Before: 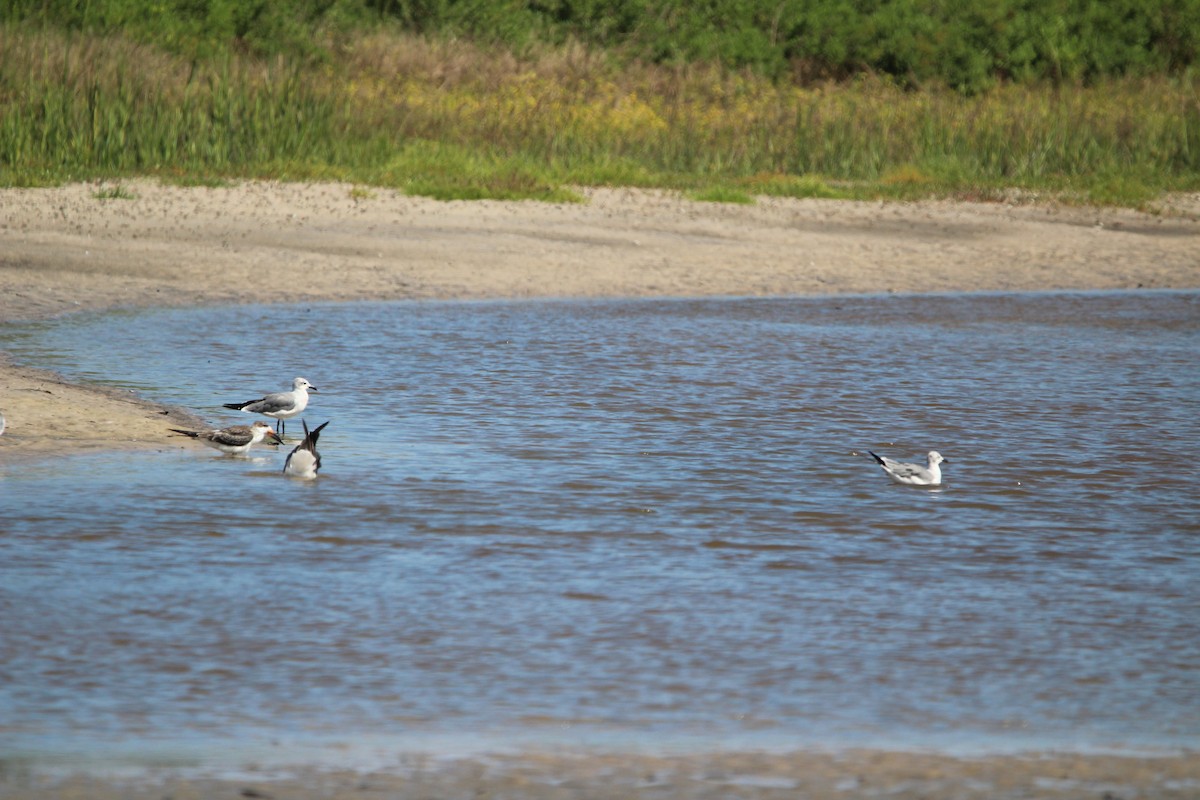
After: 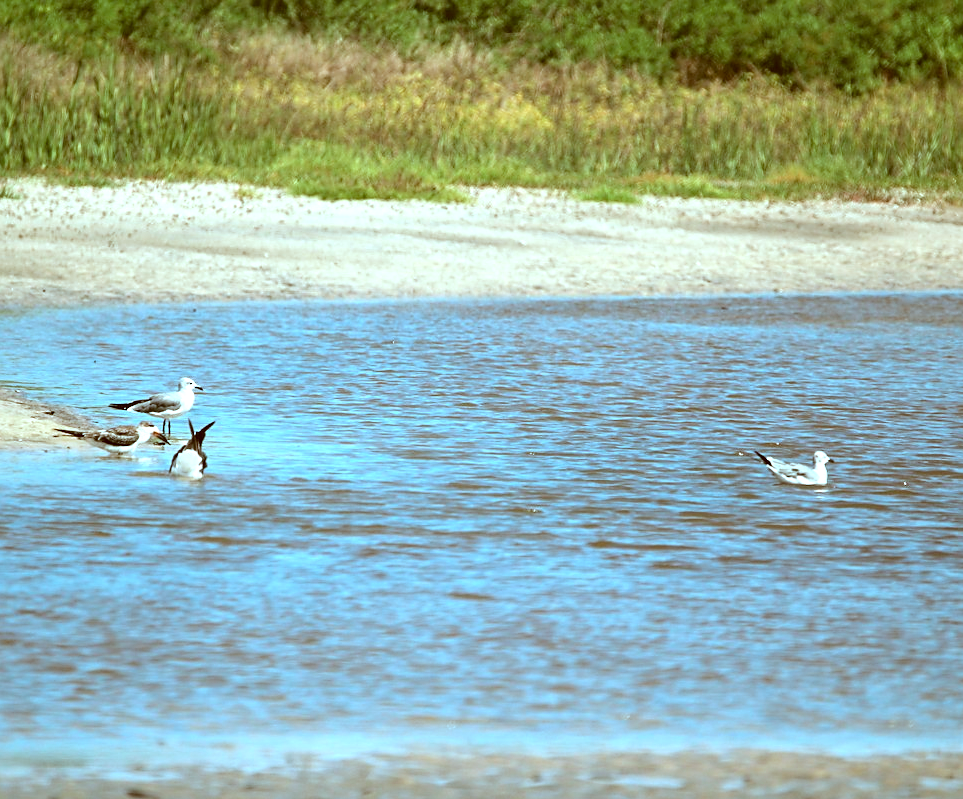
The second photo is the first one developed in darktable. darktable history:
exposure: exposure 0.611 EV, compensate exposure bias true, compensate highlight preservation false
sharpen: radius 1.856, amount 0.412, threshold 1.613
color correction: highlights a* -13.93, highlights b* -15.96, shadows a* 10.43, shadows b* 29.37
crop and rotate: left 9.518%, right 10.18%
tone equalizer: -8 EV -0.38 EV, -7 EV -0.356 EV, -6 EV -0.328 EV, -5 EV -0.205 EV, -3 EV 0.203 EV, -2 EV 0.314 EV, -1 EV 0.366 EV, +0 EV 0.405 EV, edges refinement/feathering 500, mask exposure compensation -1.57 EV, preserve details no
